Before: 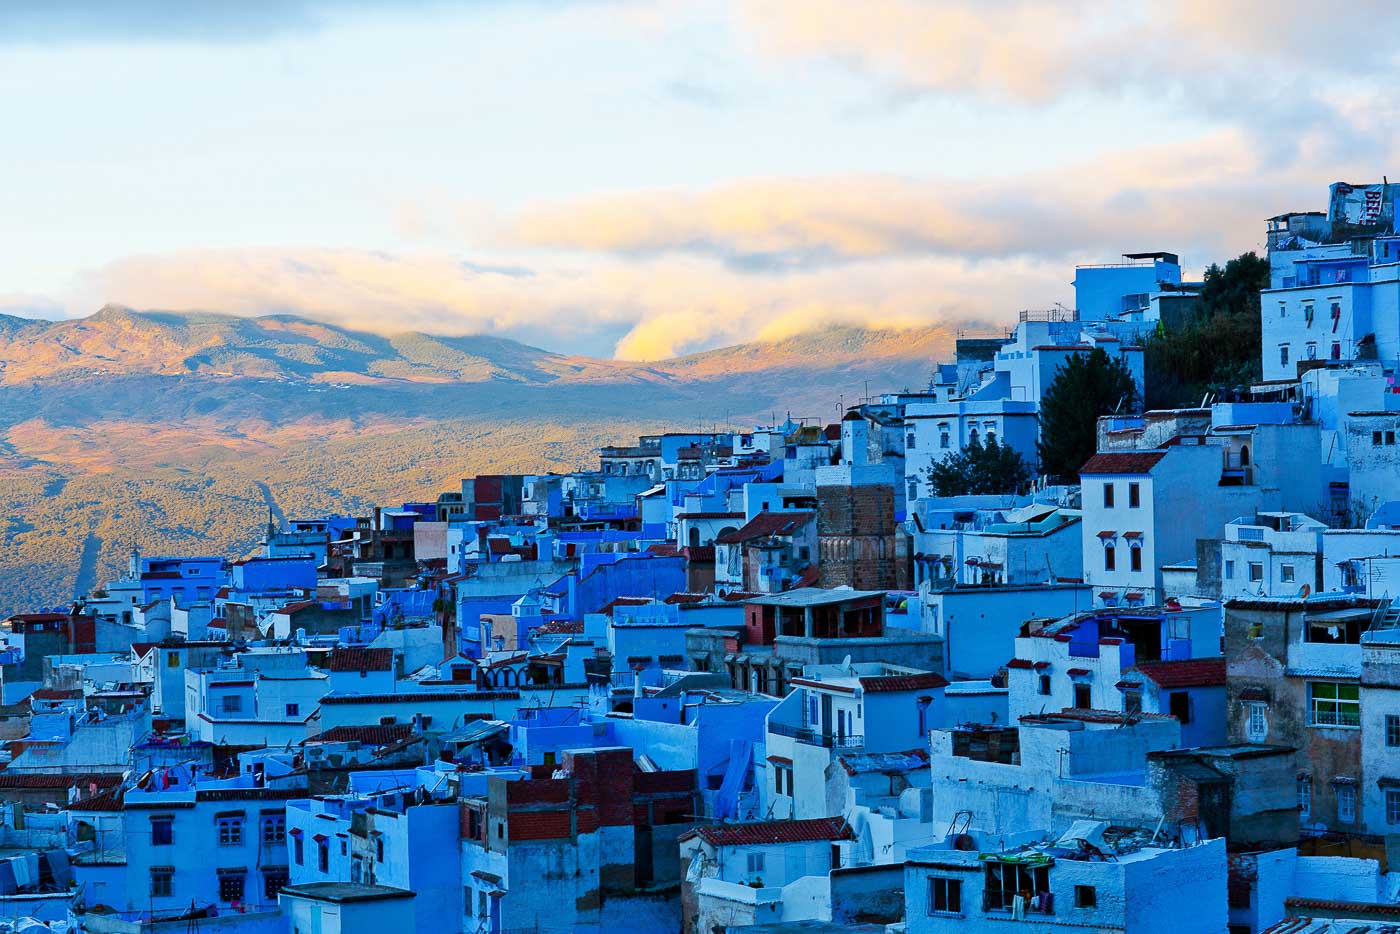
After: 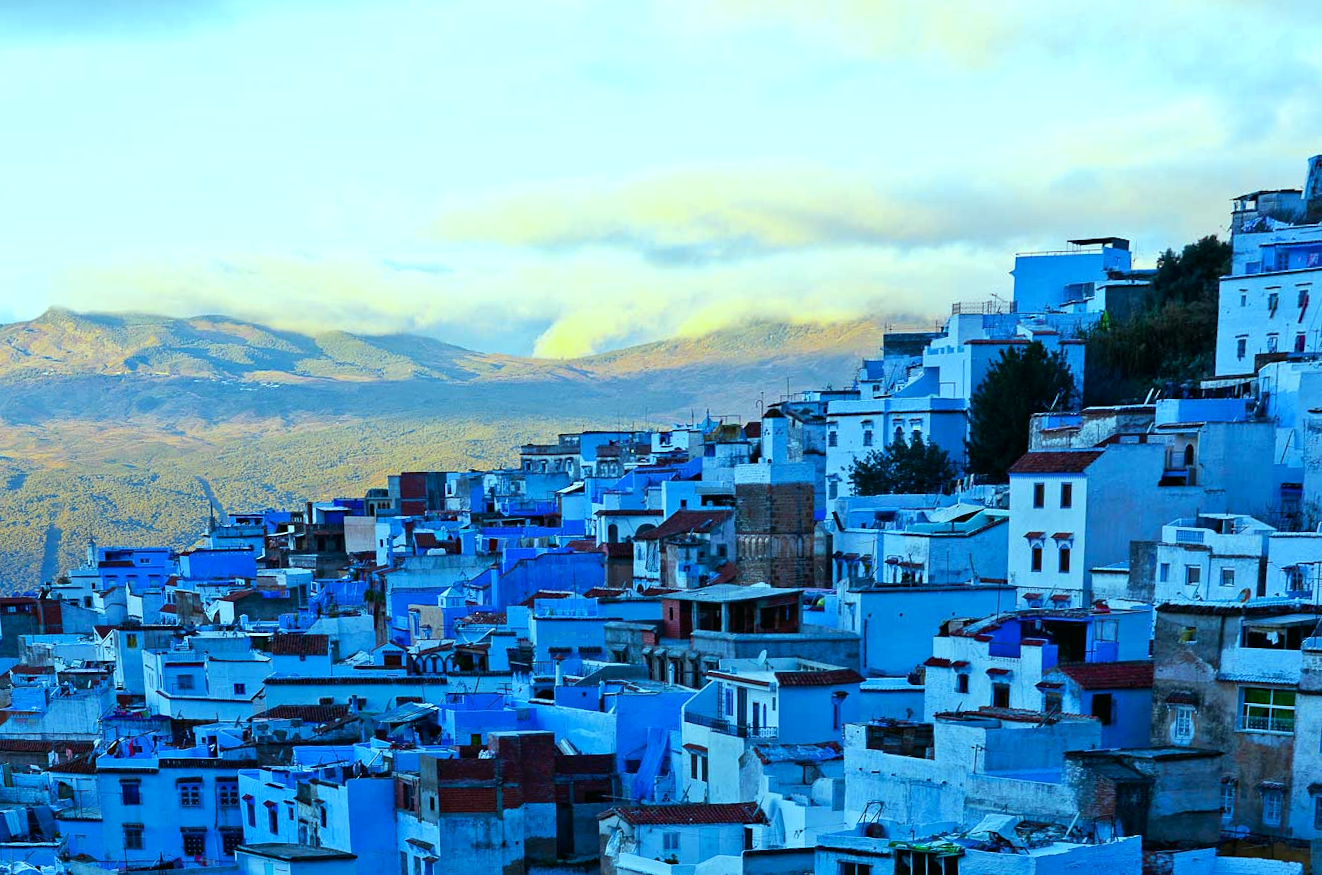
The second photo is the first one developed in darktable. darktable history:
color balance: mode lift, gamma, gain (sRGB), lift [0.997, 0.979, 1.021, 1.011], gamma [1, 1.084, 0.916, 0.998], gain [1, 0.87, 1.13, 1.101], contrast 4.55%, contrast fulcrum 38.24%, output saturation 104.09%
rotate and perspective: rotation 0.062°, lens shift (vertical) 0.115, lens shift (horizontal) -0.133, crop left 0.047, crop right 0.94, crop top 0.061, crop bottom 0.94
